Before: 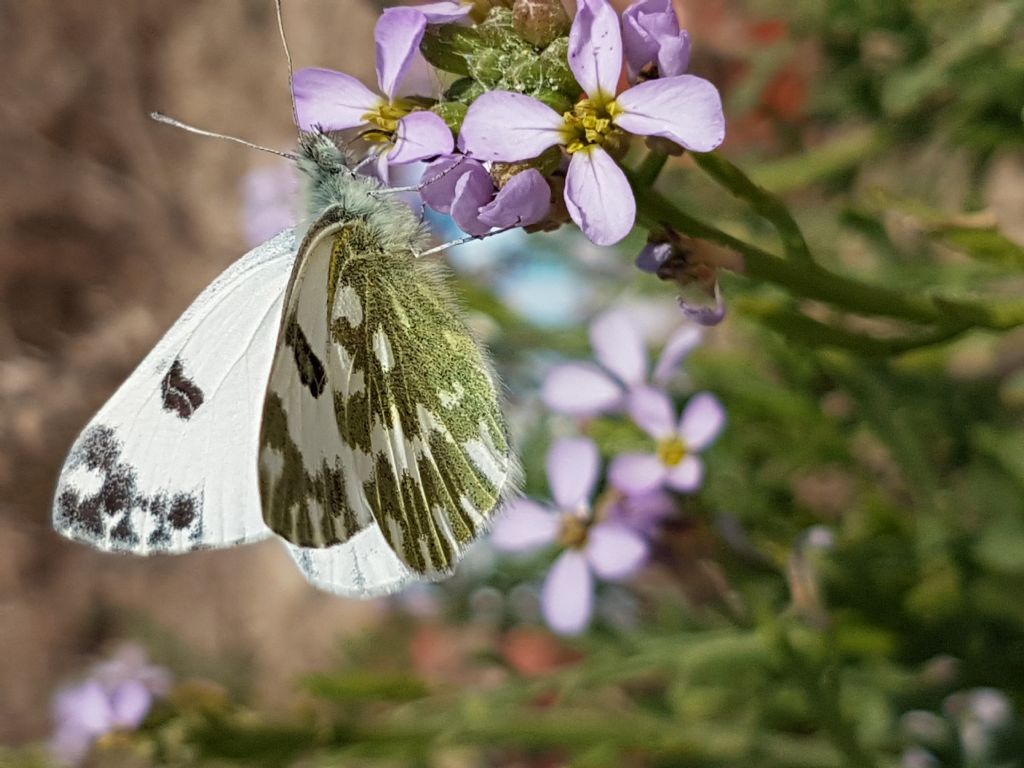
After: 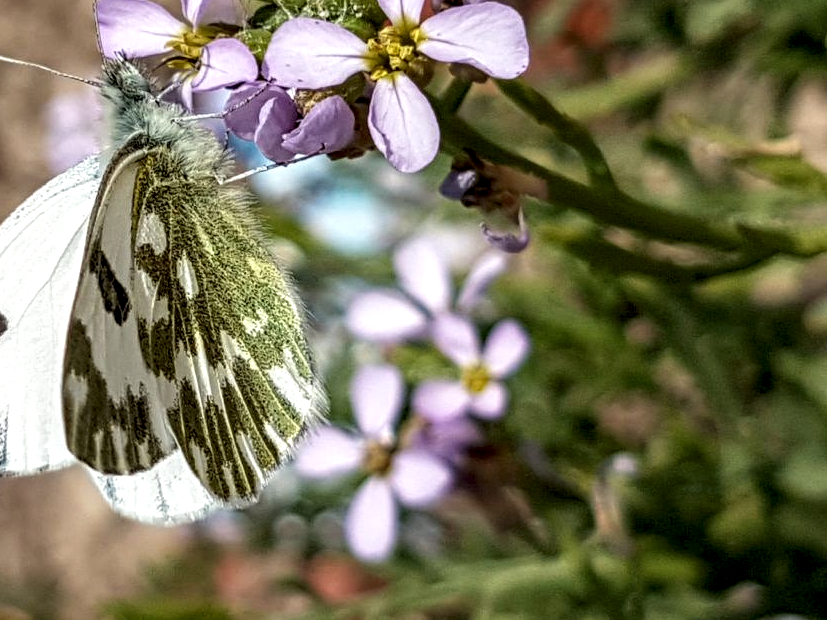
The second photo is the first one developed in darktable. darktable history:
local contrast: highlights 20%, shadows 70%, detail 170%
crop: left 19.159%, top 9.58%, bottom 9.58%
levels: levels [0, 0.492, 0.984]
